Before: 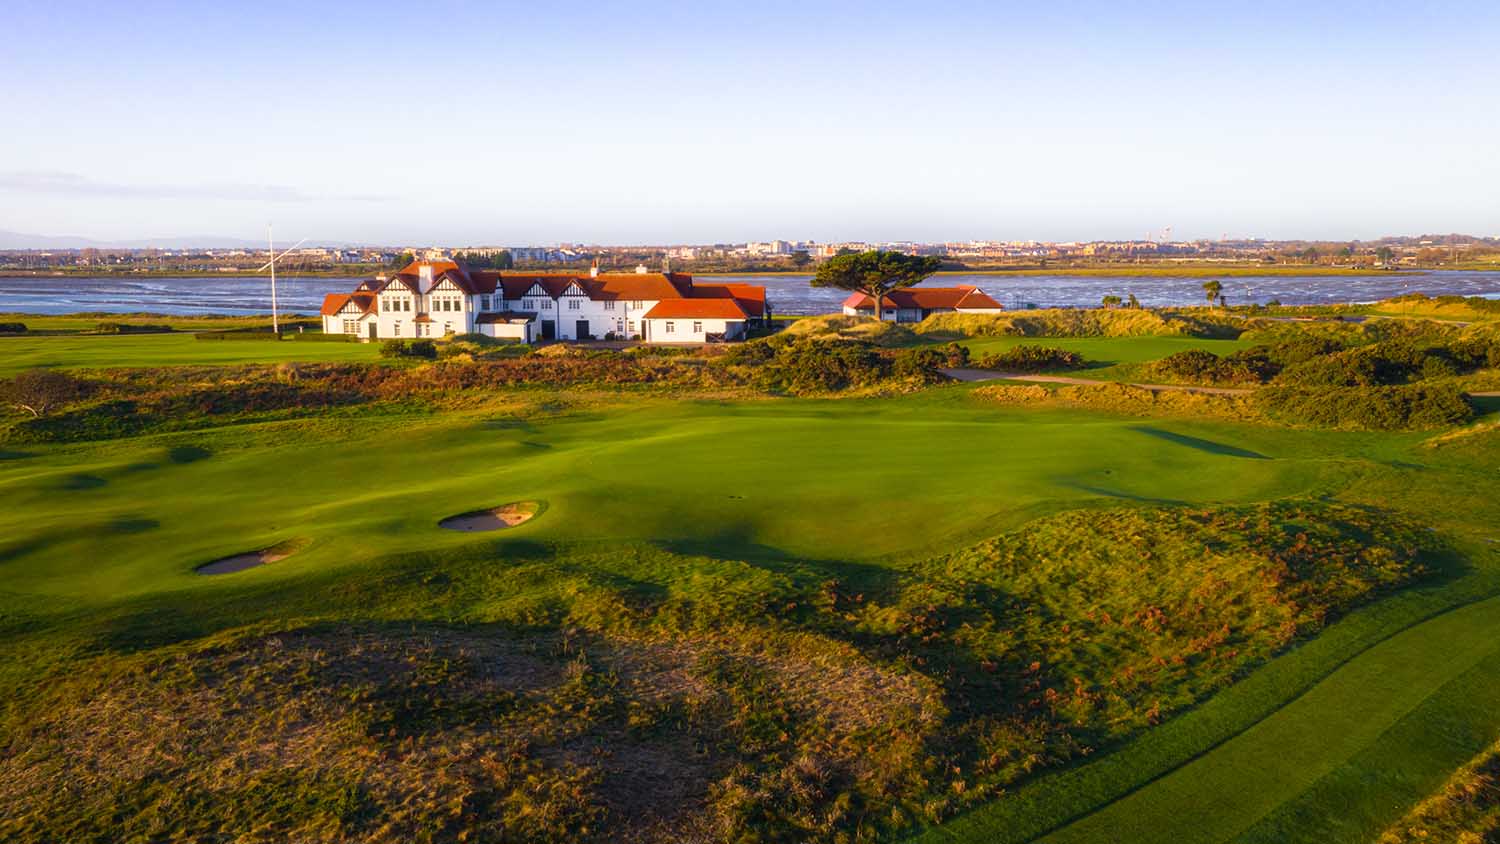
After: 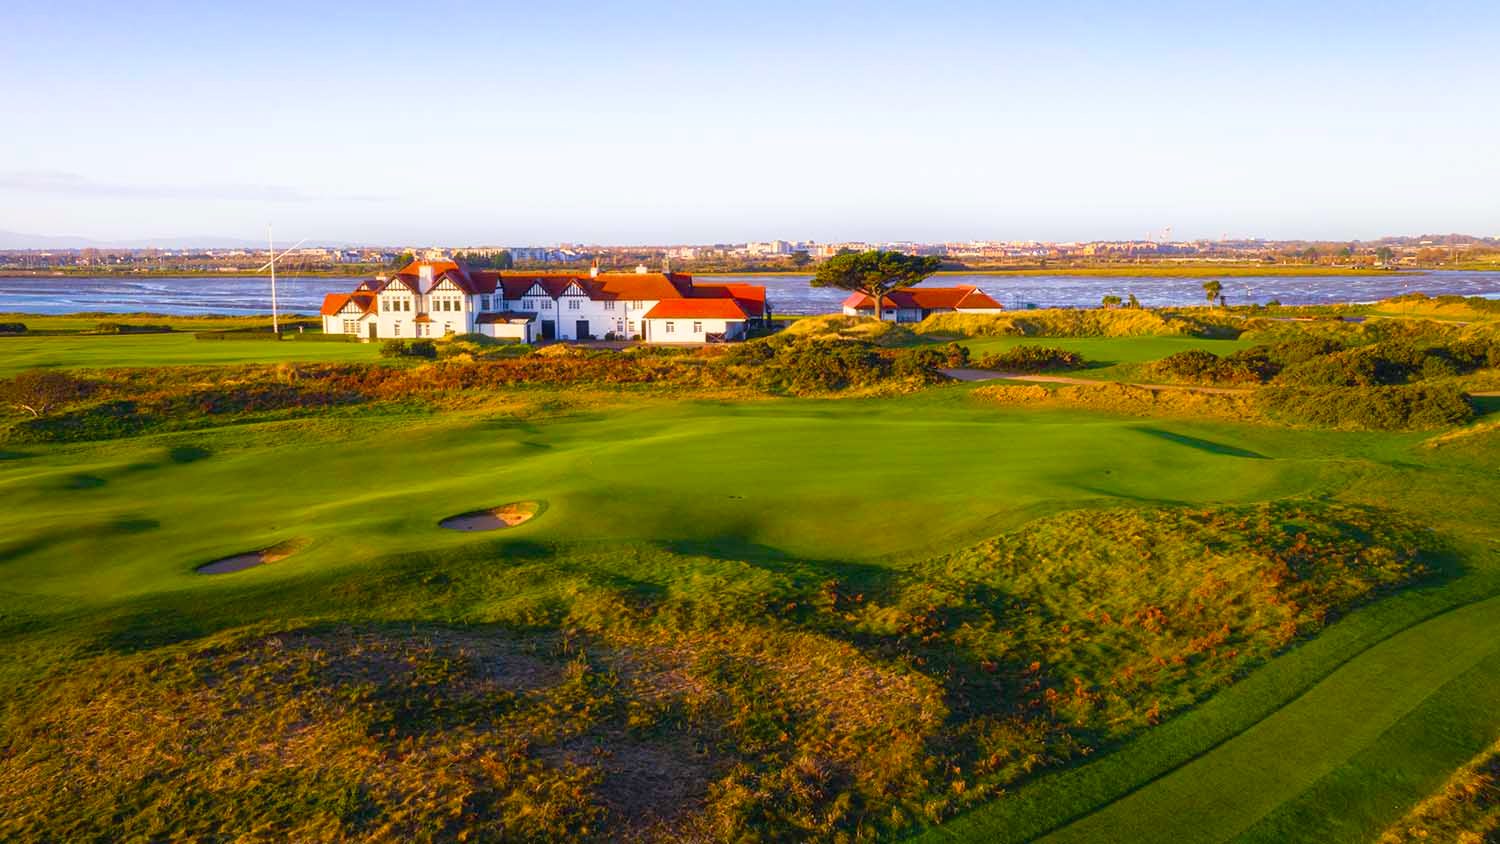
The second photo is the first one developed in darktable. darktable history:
contrast brightness saturation: contrast 0.07, brightness 0.08, saturation 0.18
color balance rgb: perceptual saturation grading › global saturation 20%, perceptual saturation grading › highlights -25%, perceptual saturation grading › shadows 25%
